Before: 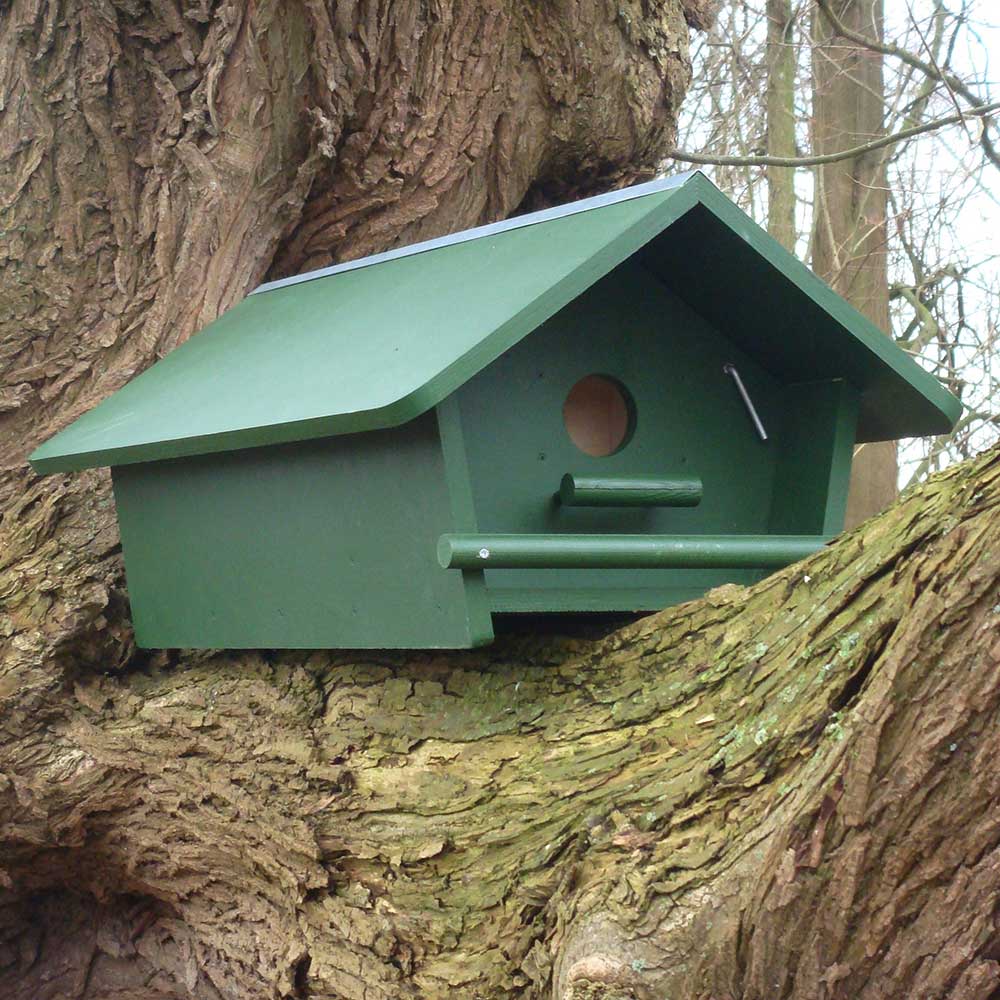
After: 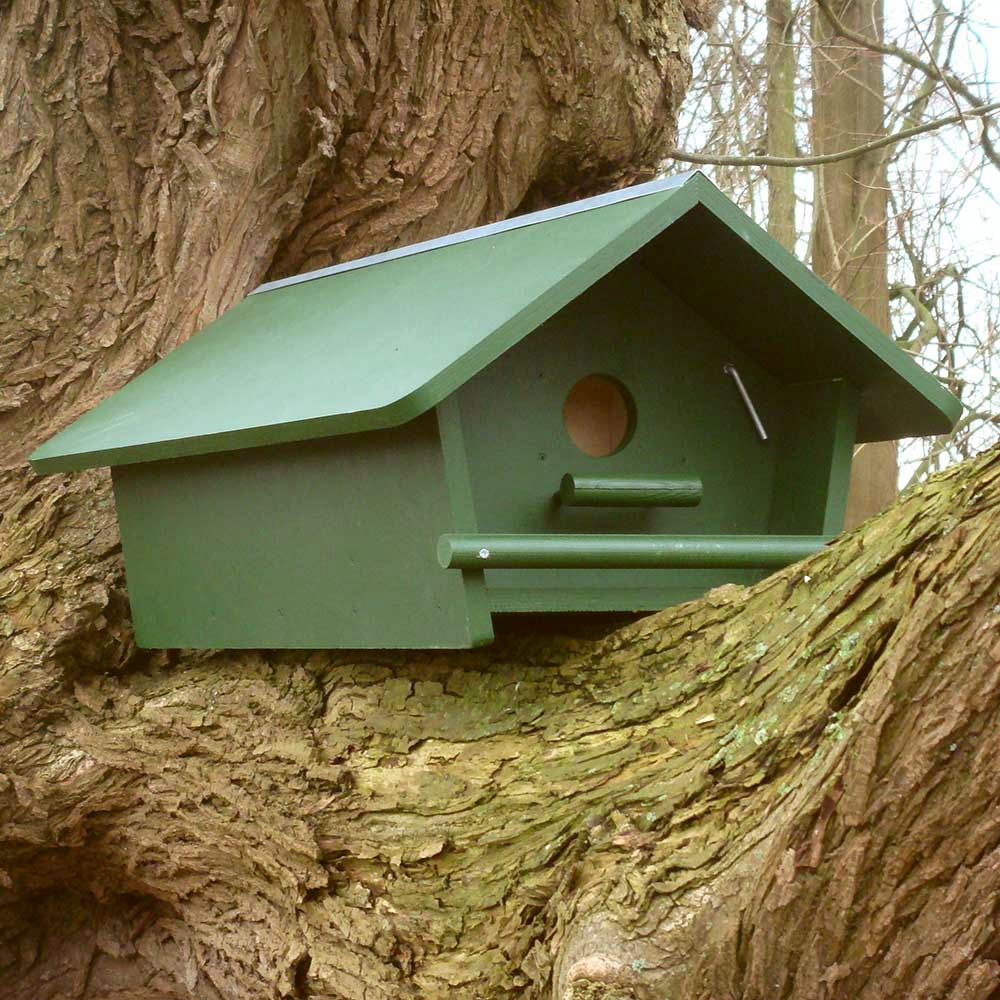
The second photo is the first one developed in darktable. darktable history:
color correction: highlights a* -0.447, highlights b* 0.159, shadows a* 4.52, shadows b* 20.86
